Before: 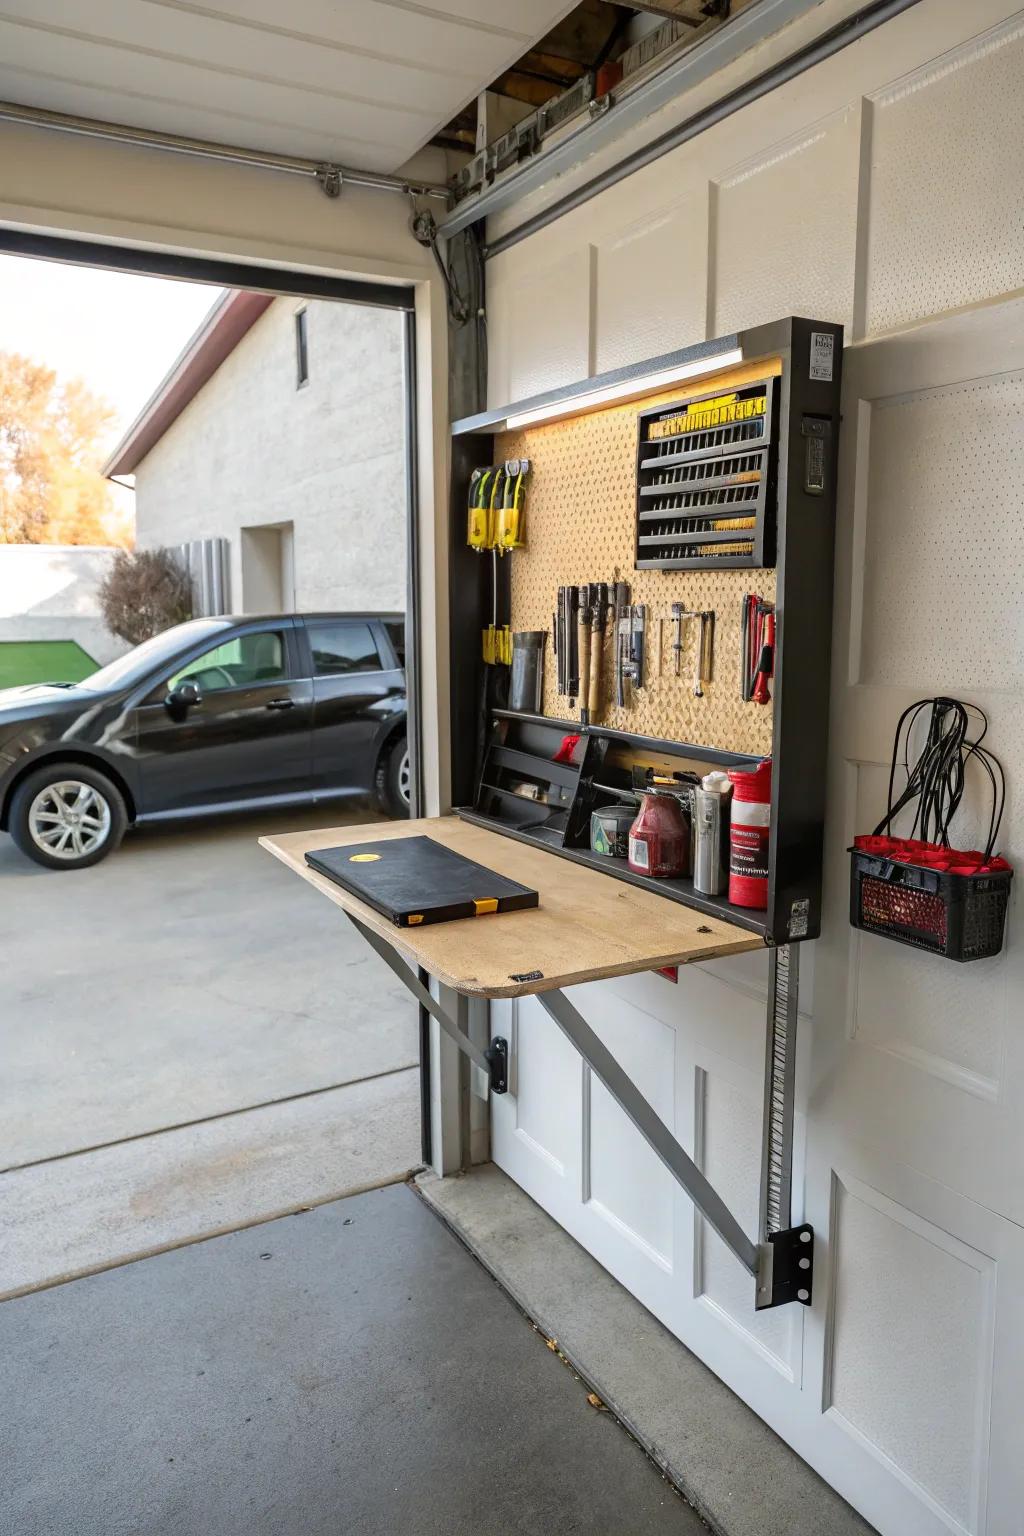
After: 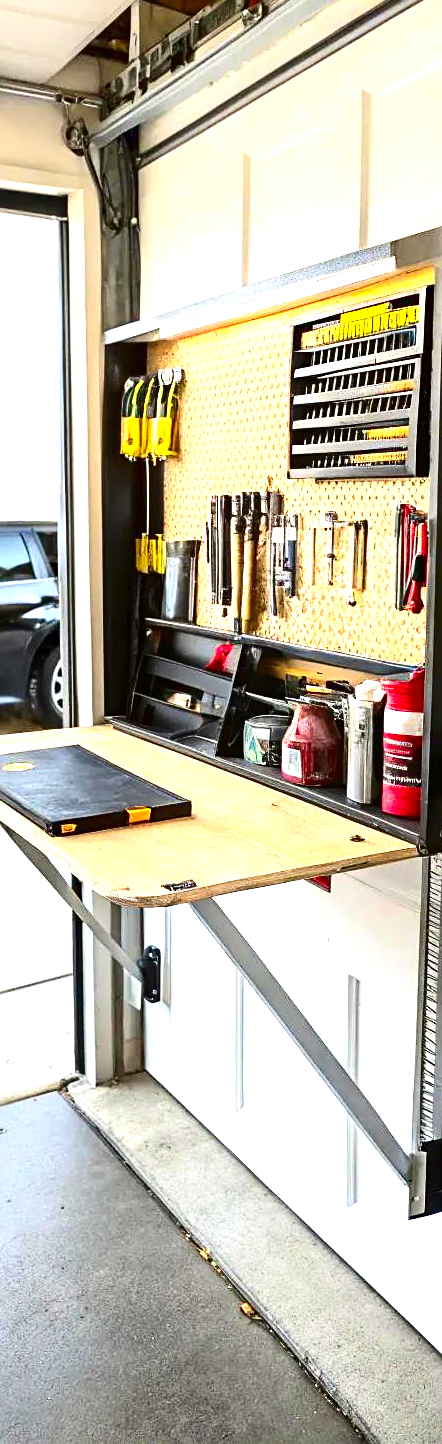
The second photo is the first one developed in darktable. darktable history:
exposure: black level correction 0, exposure 1.473 EV, compensate highlight preservation false
sharpen: radius 2.477, amount 0.332
crop: left 33.891%, top 5.961%, right 22.931%
contrast brightness saturation: contrast 0.206, brightness -0.115, saturation 0.208
